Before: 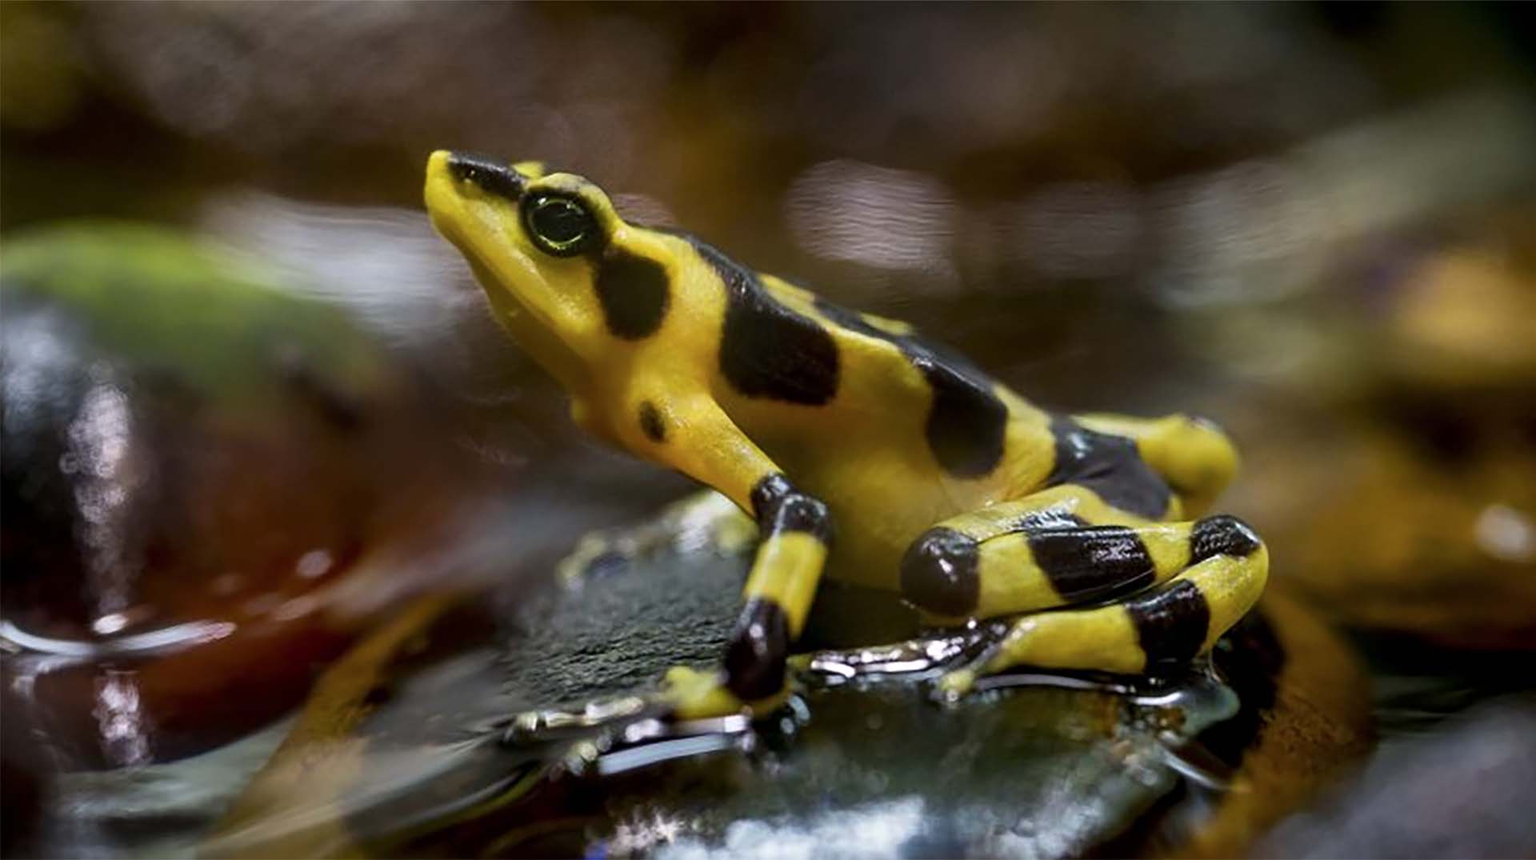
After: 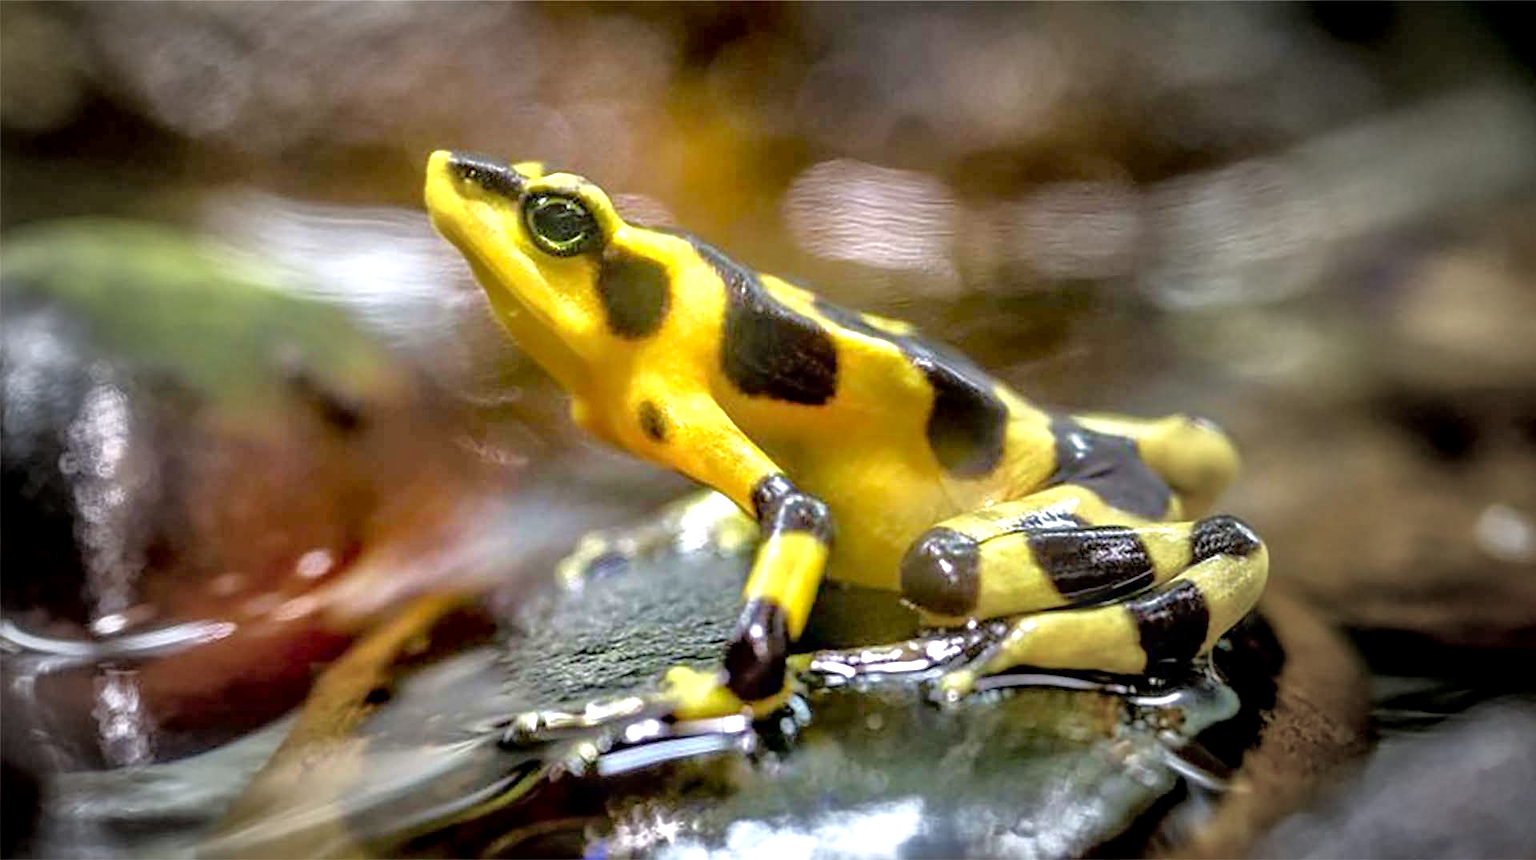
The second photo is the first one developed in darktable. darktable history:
tone equalizer: -7 EV 0.15 EV, -6 EV 0.6 EV, -5 EV 1.15 EV, -4 EV 1.33 EV, -3 EV 1.15 EV, -2 EV 0.6 EV, -1 EV 0.15 EV, mask exposure compensation -0.5 EV
vignetting: fall-off start 33.76%, fall-off radius 64.94%, brightness -0.575, center (-0.12, -0.002), width/height ratio 0.959
local contrast: on, module defaults
exposure: black level correction 0.001, exposure 1.116 EV, compensate highlight preservation false
